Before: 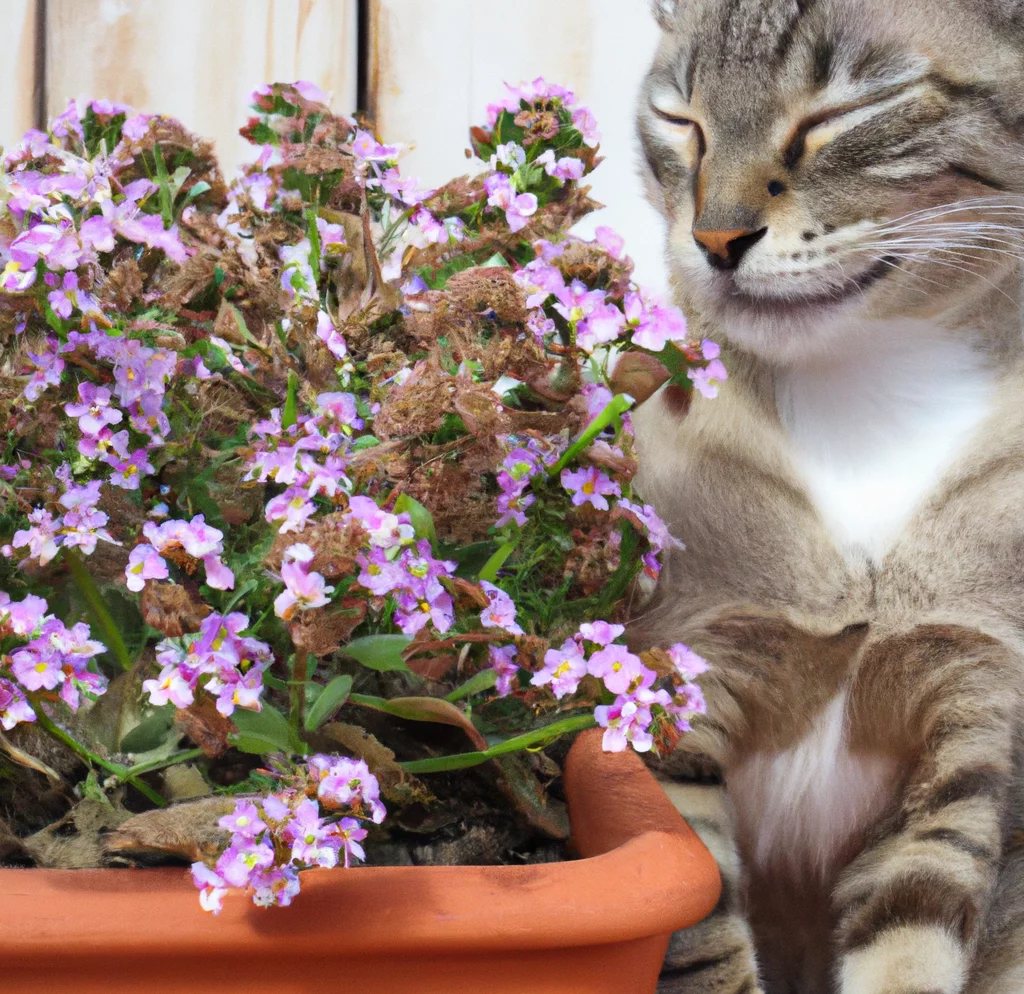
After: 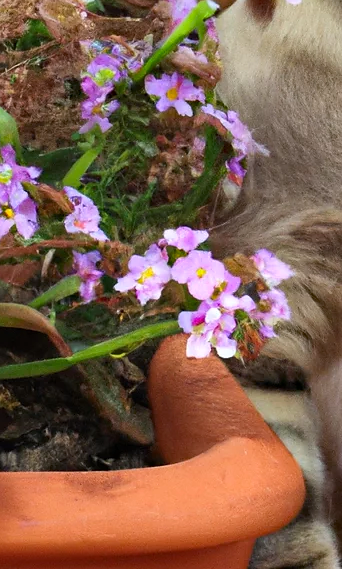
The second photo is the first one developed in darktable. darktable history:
crop: left 40.672%, top 39.658%, right 25.916%, bottom 3.022%
sharpen: radius 1.002, threshold 0.889
haze removal: compatibility mode true, adaptive false
contrast brightness saturation: contrast 0.101, brightness 0.023, saturation 0.02
